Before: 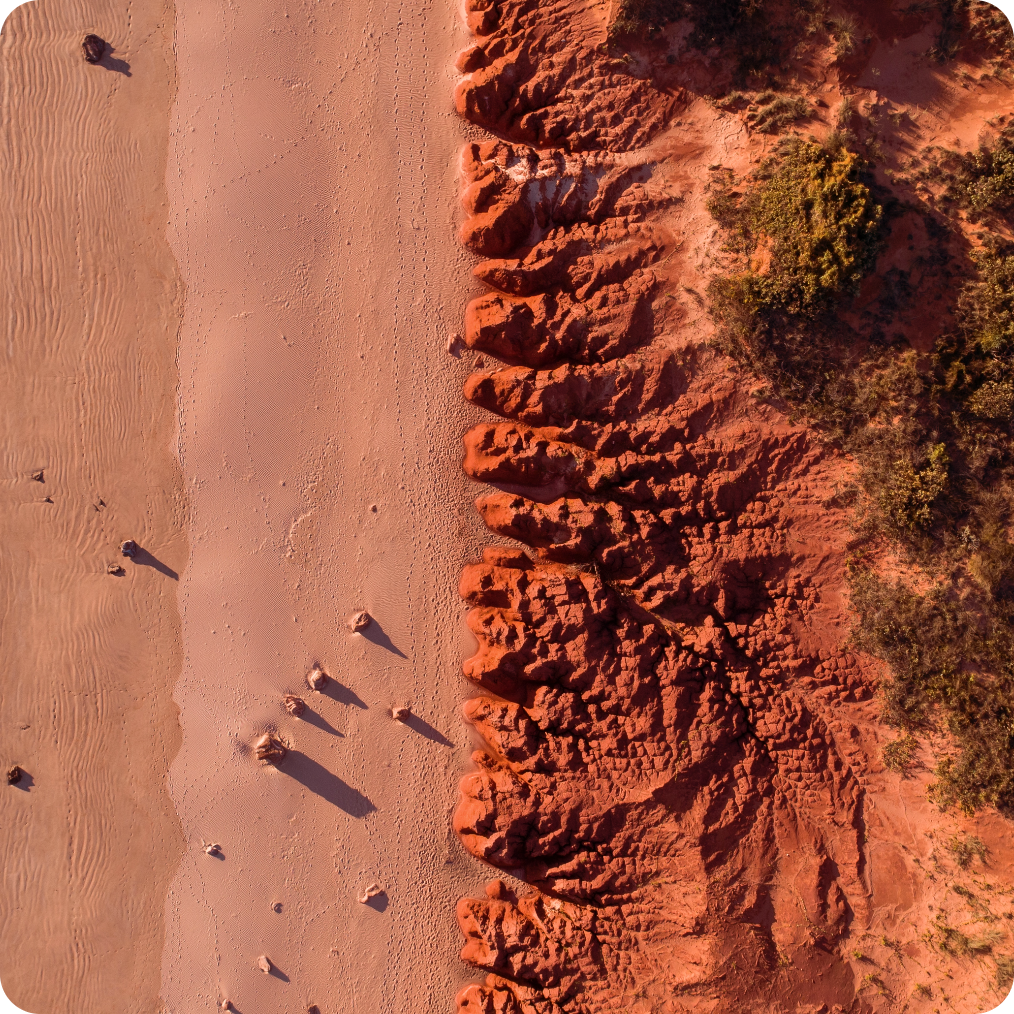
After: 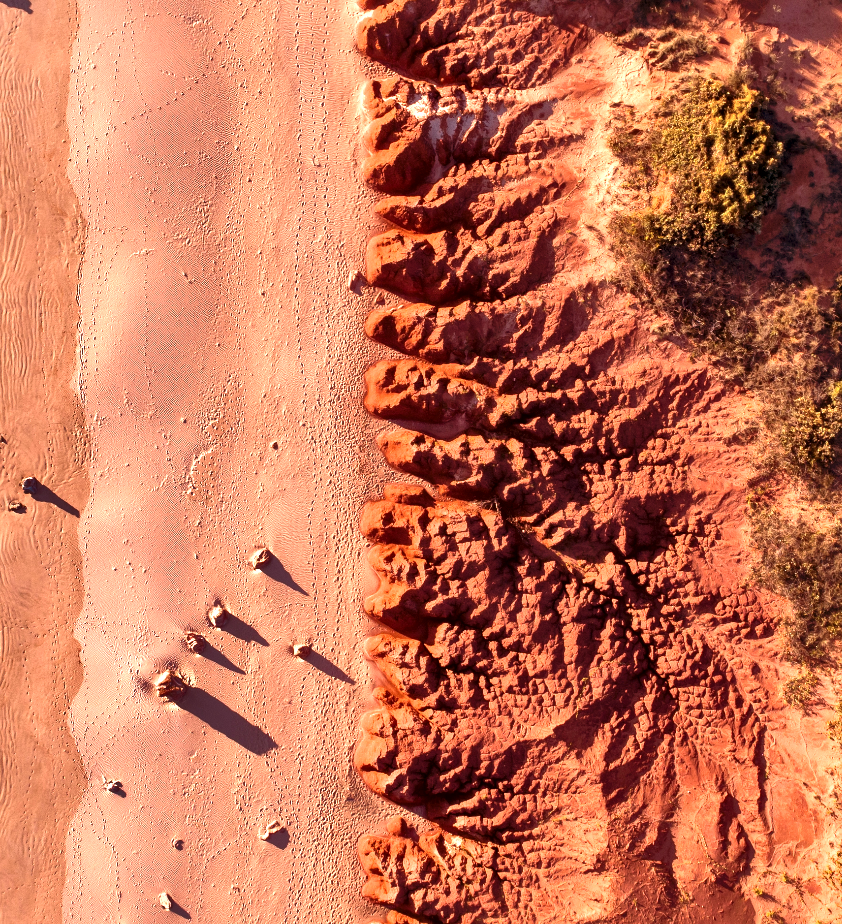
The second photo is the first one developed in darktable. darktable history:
exposure: exposure 1.07 EV, compensate highlight preservation false
crop: left 9.817%, top 6.268%, right 7.059%, bottom 2.55%
local contrast: mode bilateral grid, contrast 25, coarseness 60, detail 151%, midtone range 0.2
shadows and highlights: soften with gaussian
